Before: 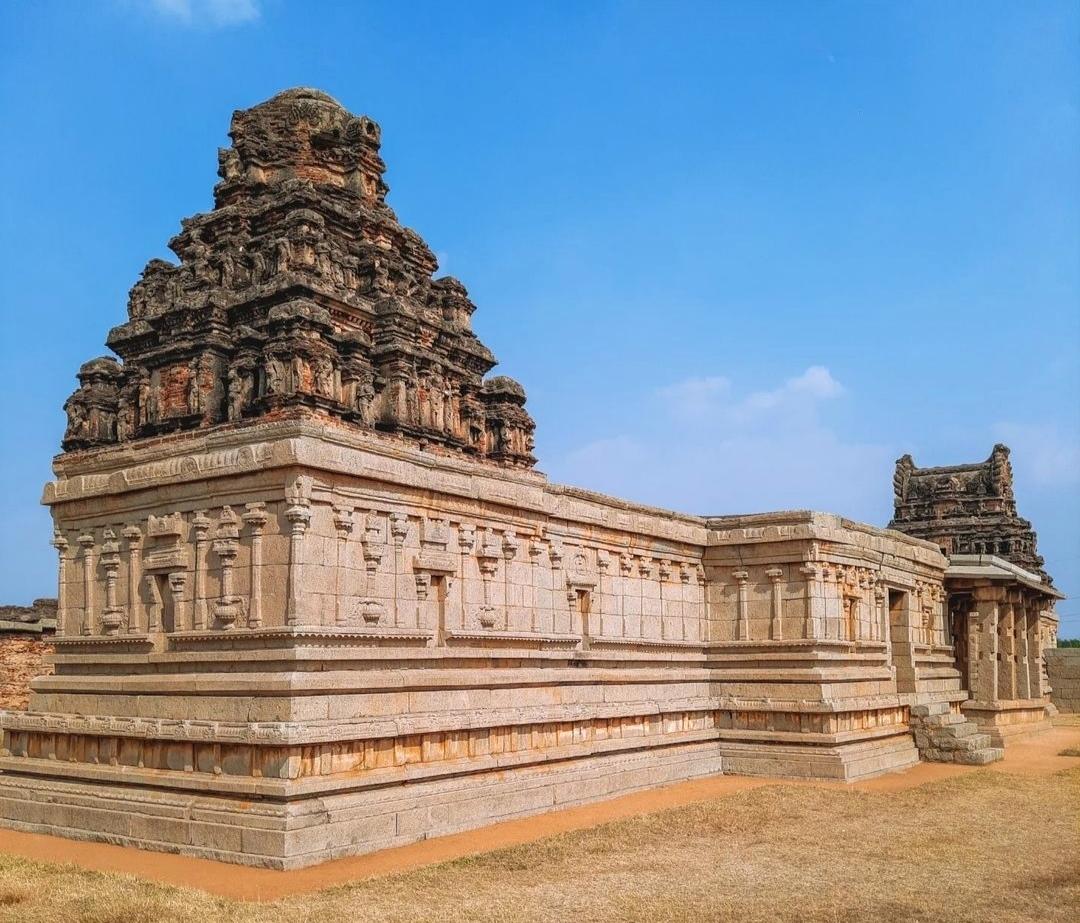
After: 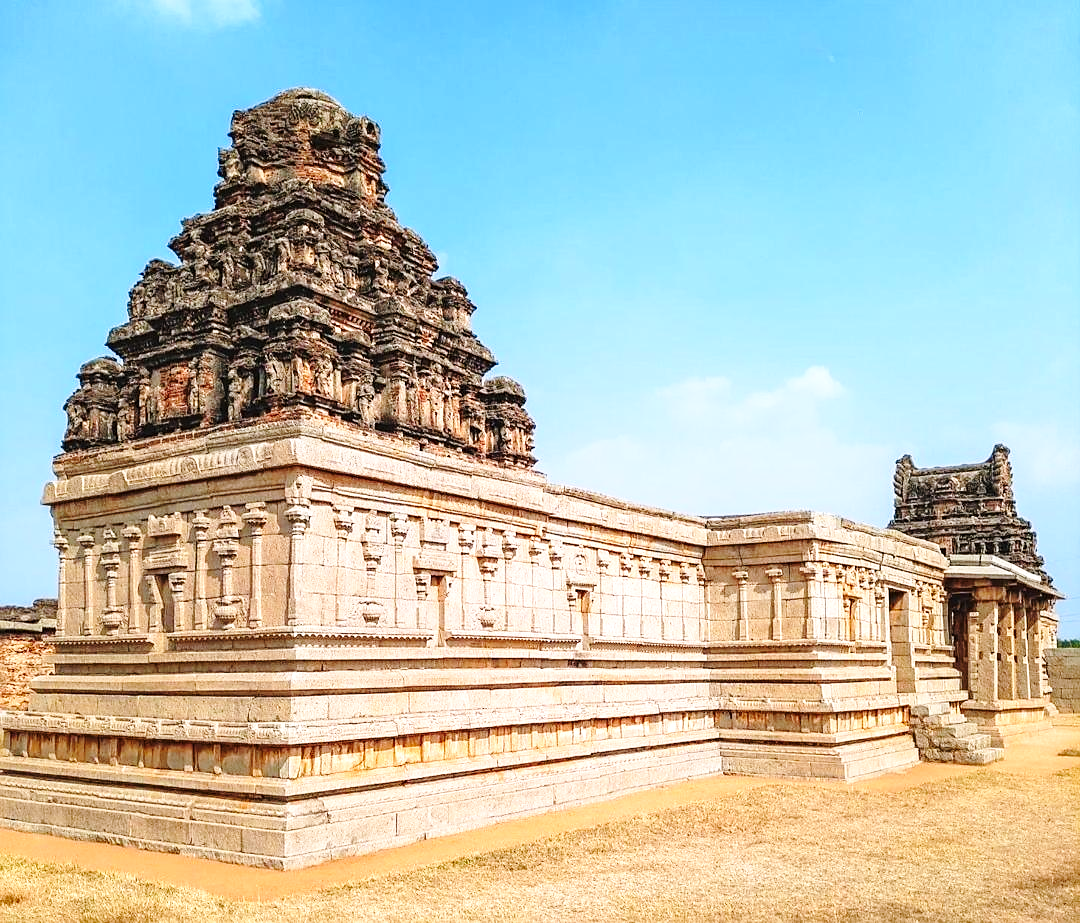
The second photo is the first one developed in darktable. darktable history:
levels: levels [0, 0.476, 0.951]
sharpen: radius 1.906, amount 0.413, threshold 1.697
base curve: curves: ch0 [(0, 0) (0.028, 0.03) (0.121, 0.232) (0.46, 0.748) (0.859, 0.968) (1, 1)], preserve colors none
